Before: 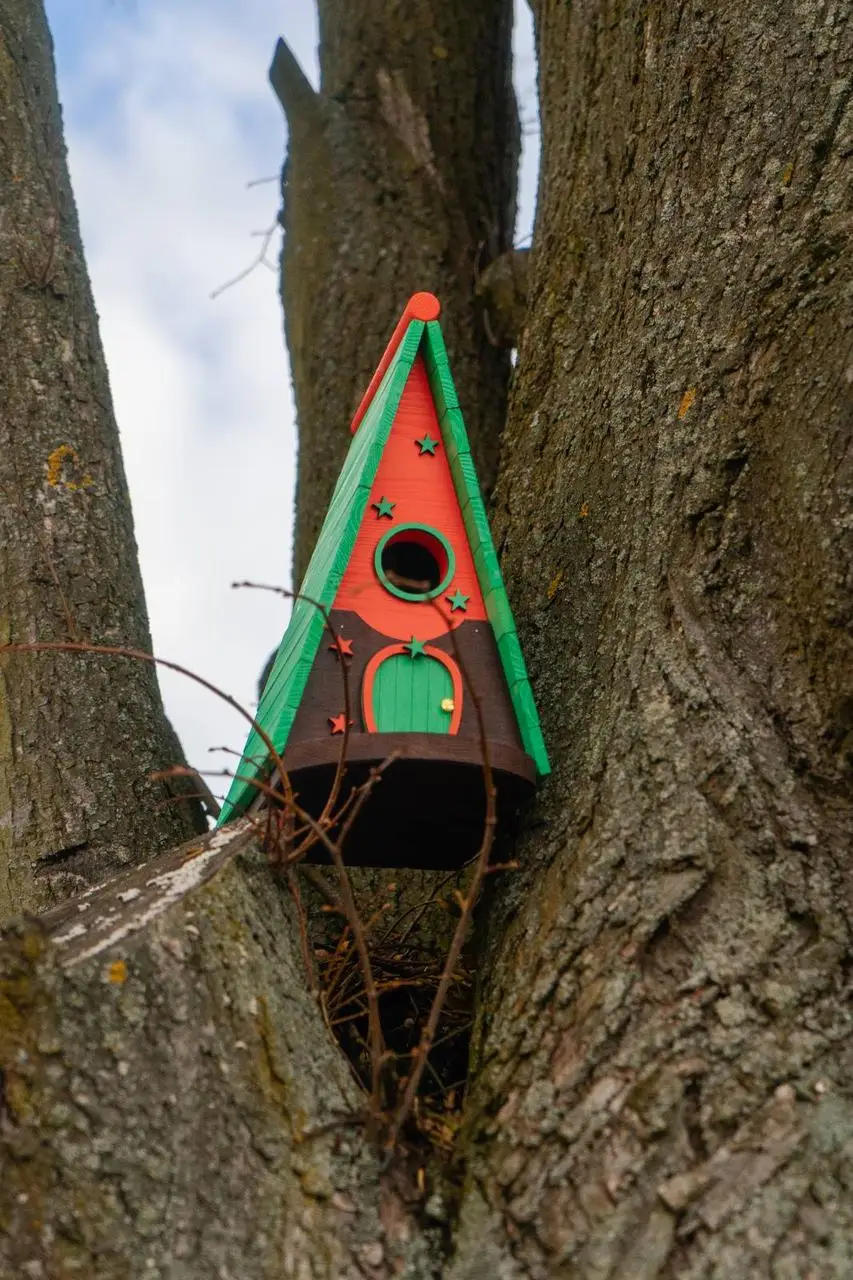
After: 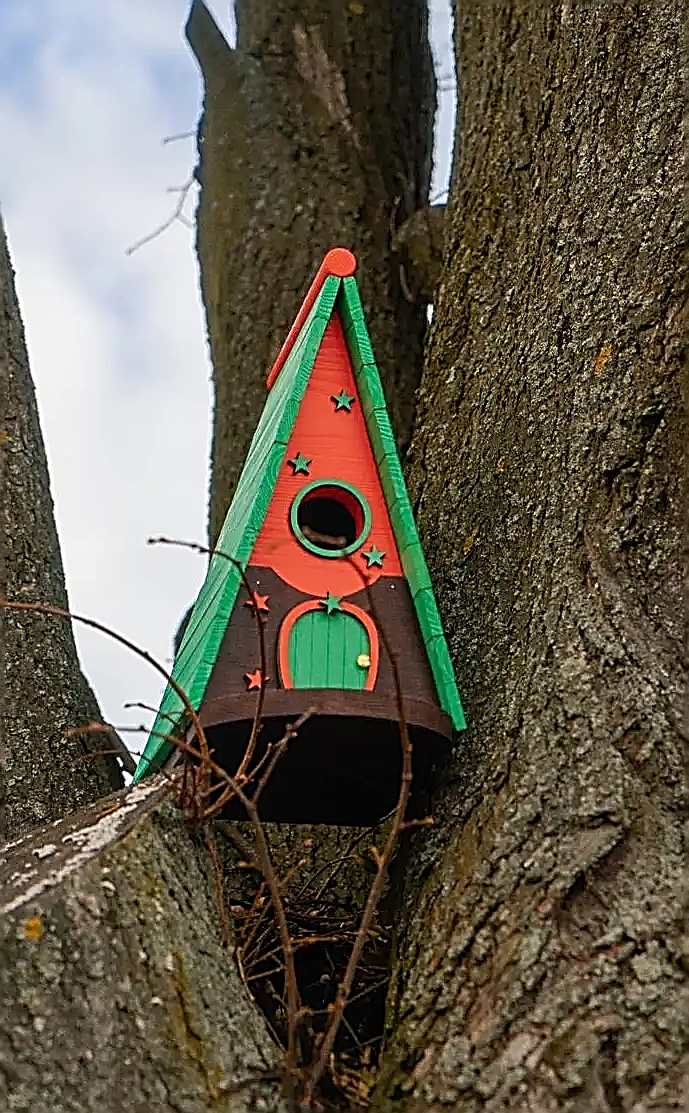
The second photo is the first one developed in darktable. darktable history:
exposure: exposure -0.048 EV, compensate highlight preservation false
crop: left 9.929%, top 3.475%, right 9.188%, bottom 9.529%
sharpen: amount 1.861
